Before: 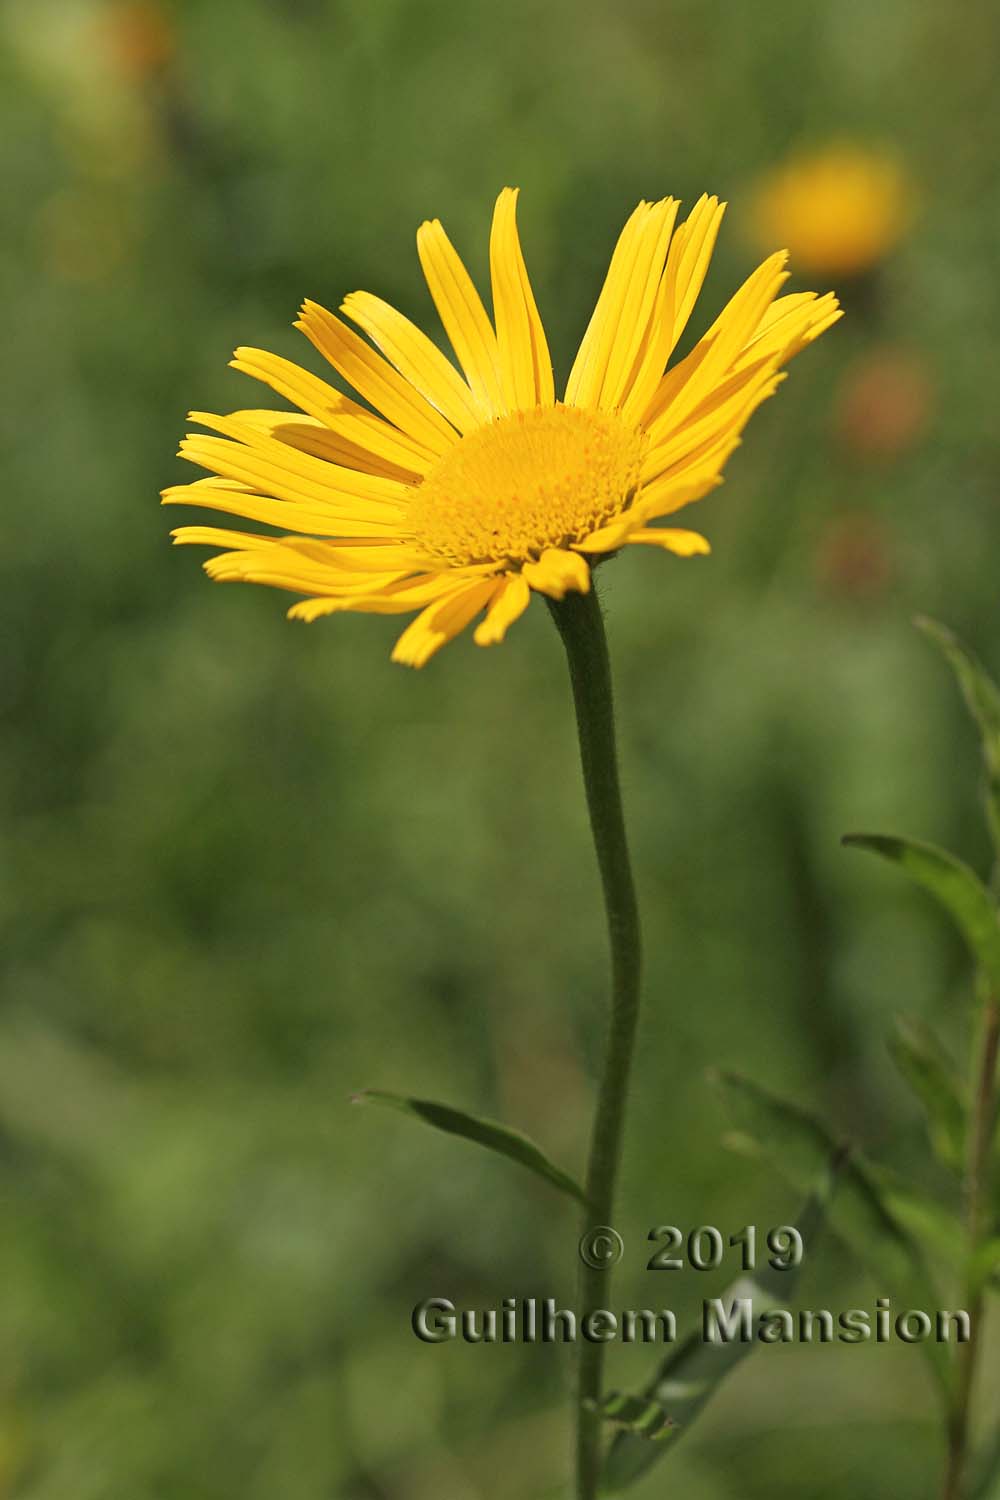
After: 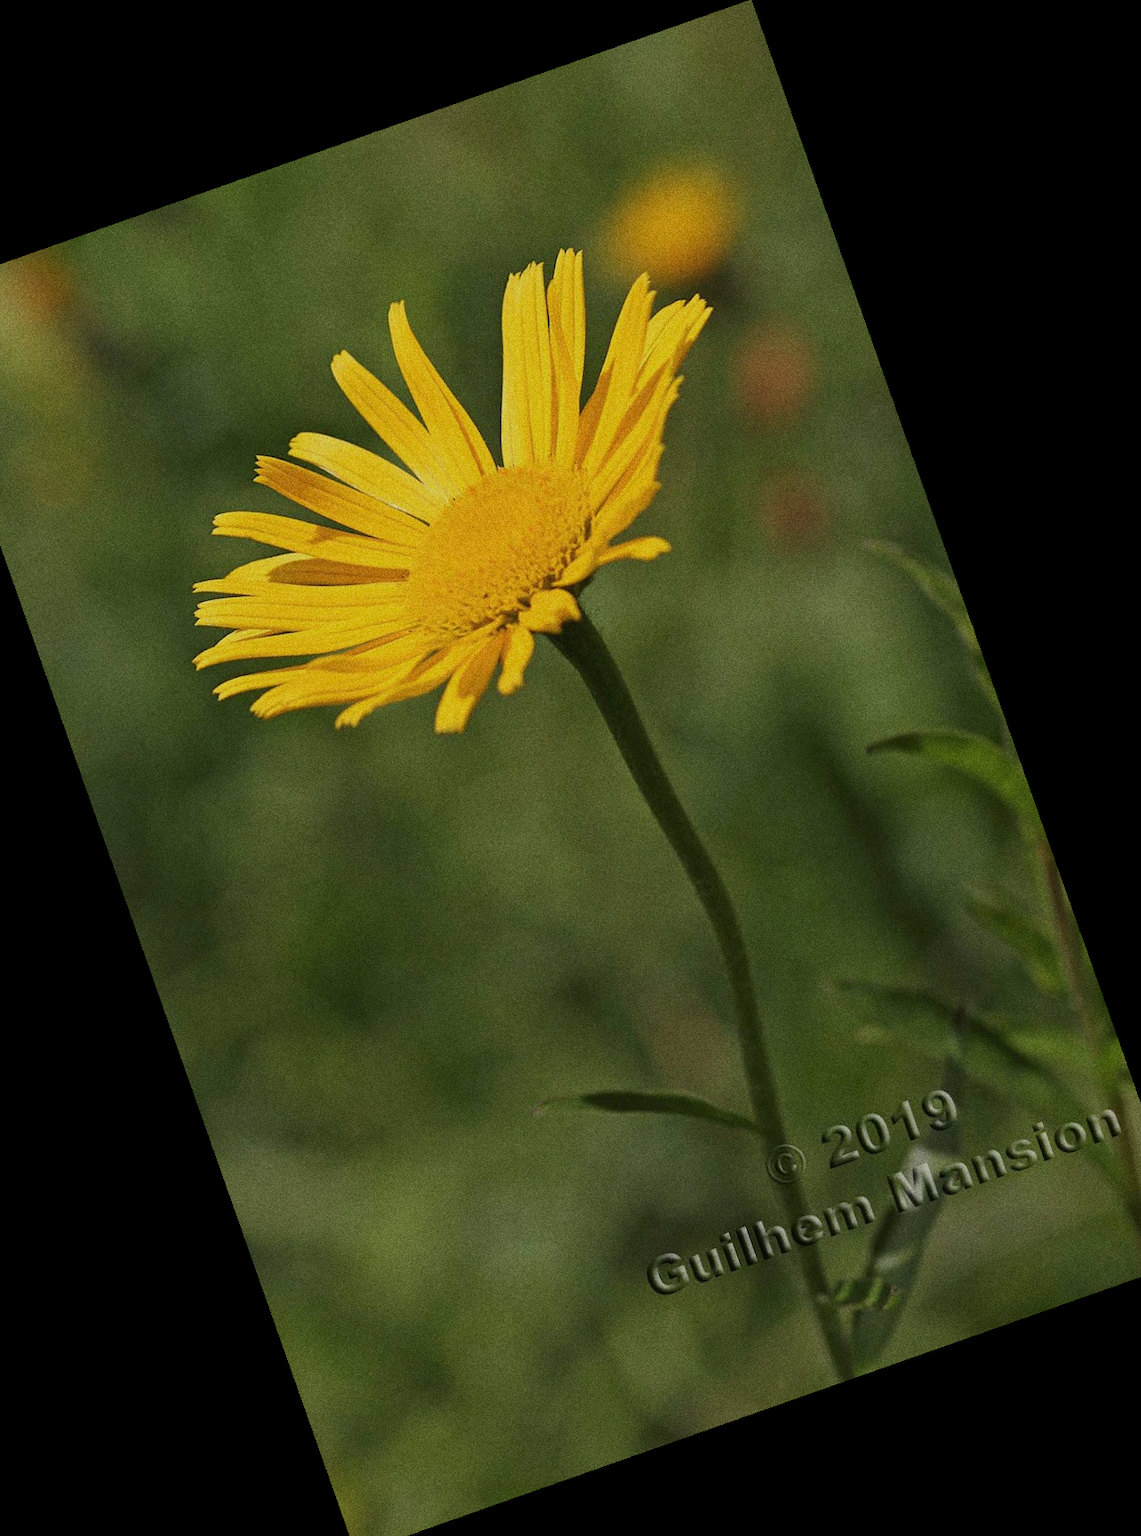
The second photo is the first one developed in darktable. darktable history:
grain: coarseness 0.09 ISO, strength 40%
crop and rotate: angle 19.43°, left 6.812%, right 4.125%, bottom 1.087%
exposure: exposure -0.582 EV, compensate highlight preservation false
